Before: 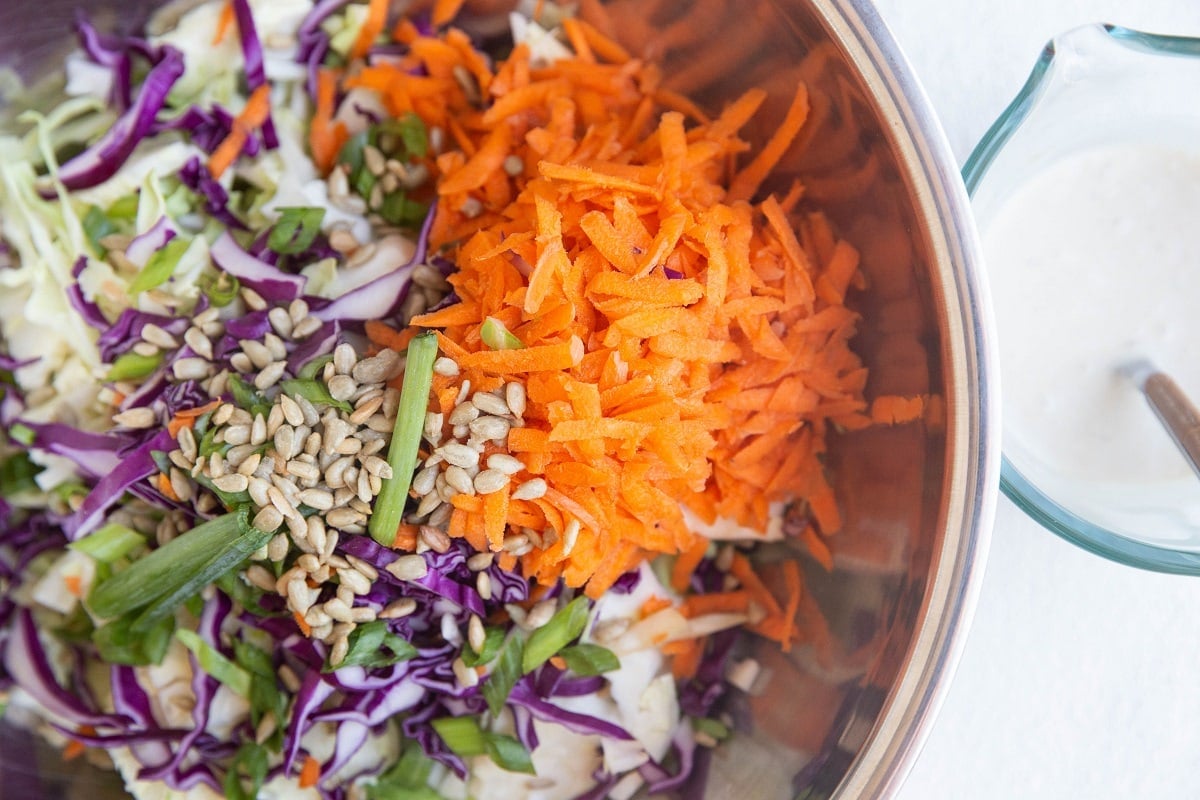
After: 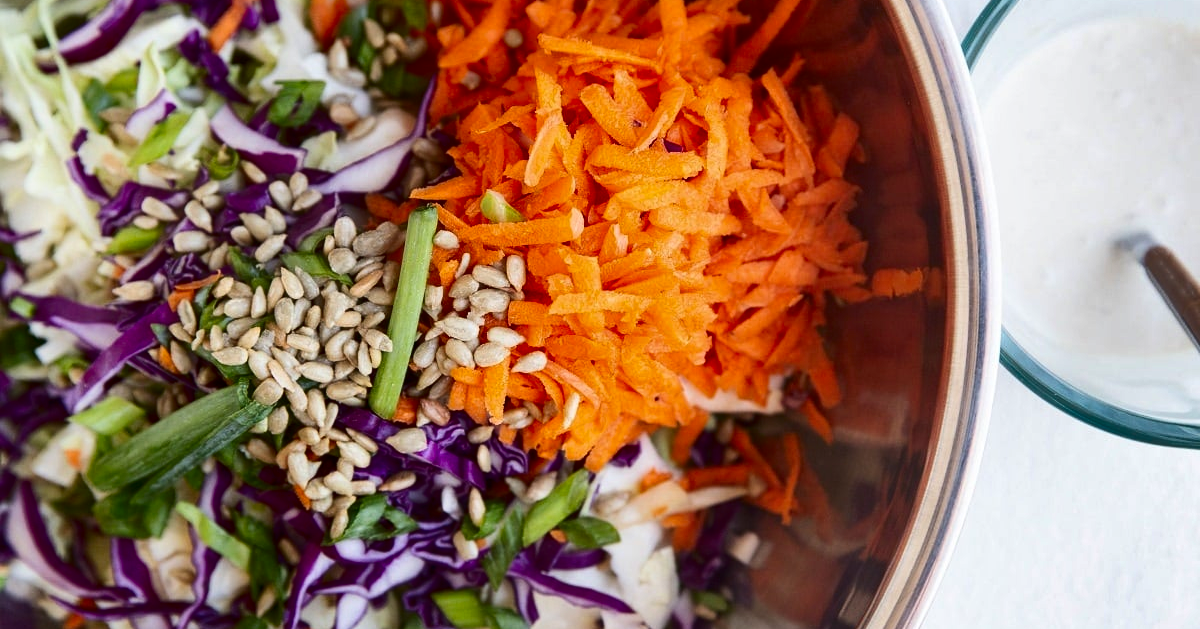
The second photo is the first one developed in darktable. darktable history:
shadows and highlights: white point adjustment 0.034, soften with gaussian
crop and rotate: top 15.925%, bottom 5.408%
contrast brightness saturation: contrast 0.186, brightness -0.224, saturation 0.107
